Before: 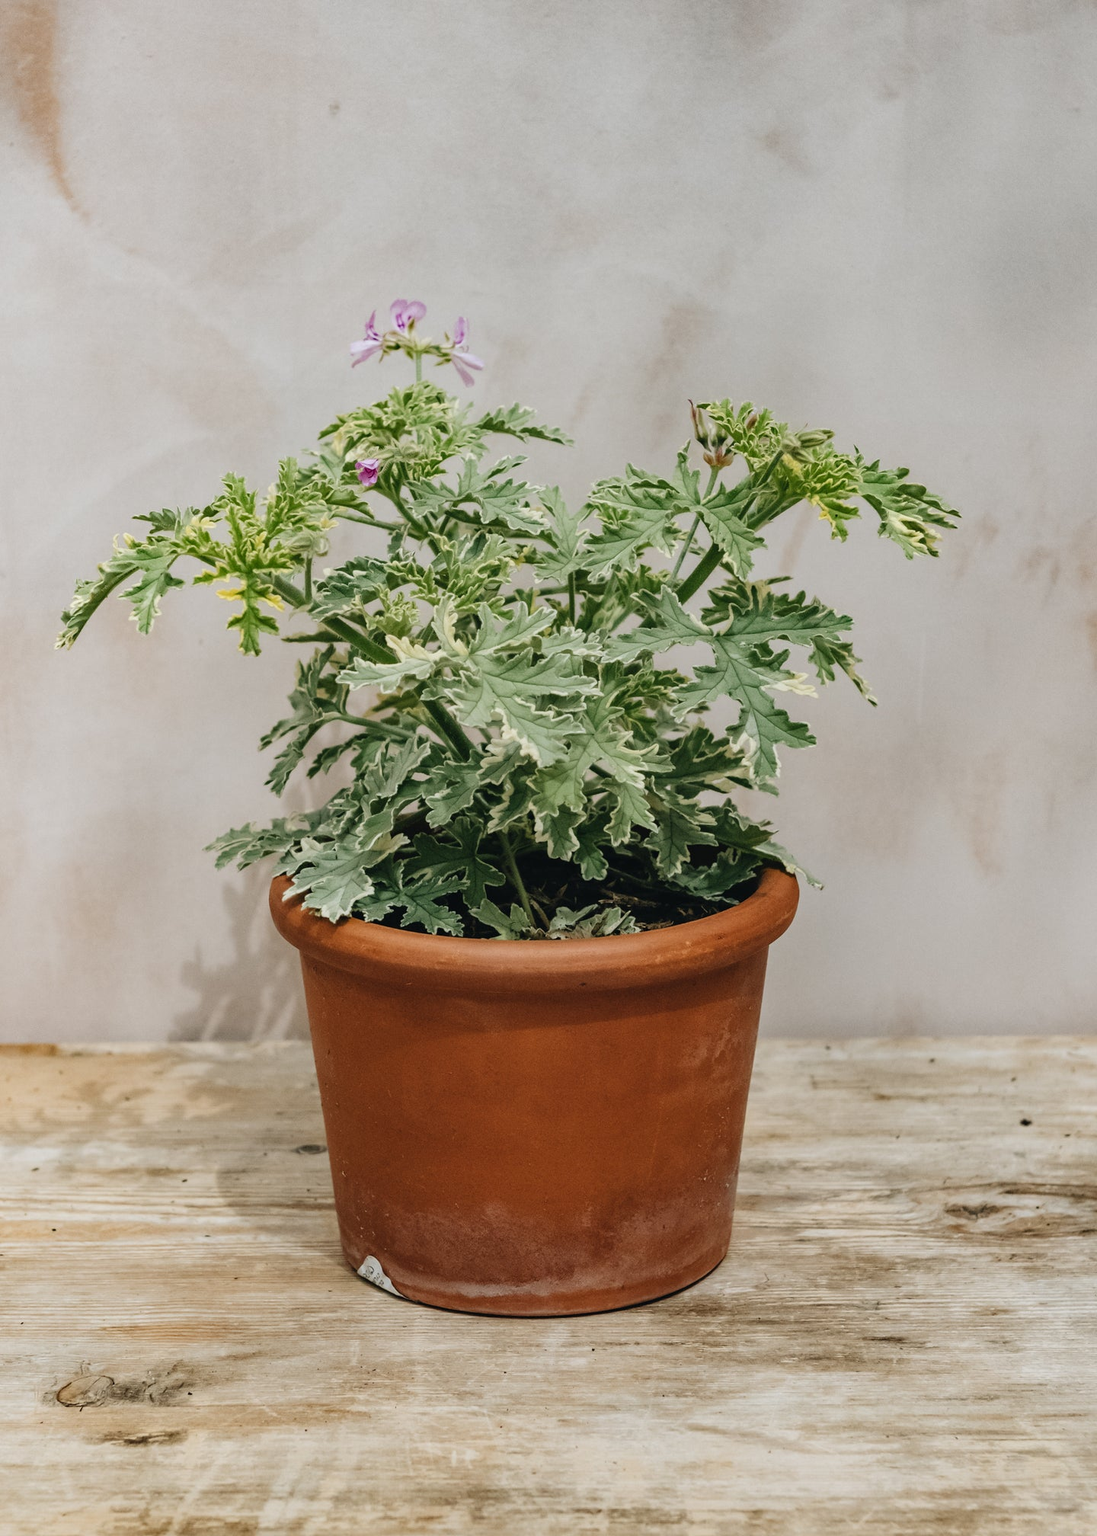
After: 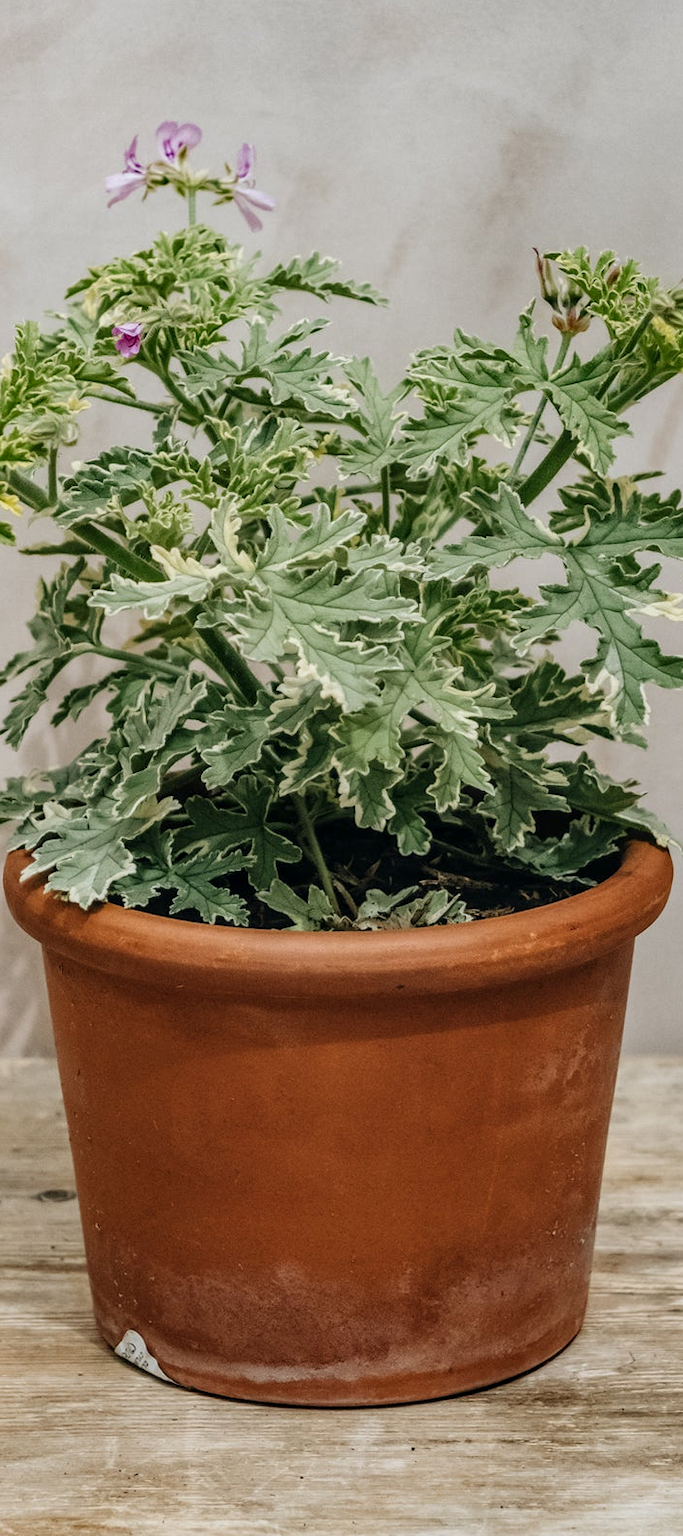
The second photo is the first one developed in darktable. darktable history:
crop and rotate: angle 0.013°, left 24.326%, top 13.259%, right 26.321%, bottom 7.587%
local contrast: on, module defaults
exposure: exposure 0.014 EV, compensate highlight preservation false
